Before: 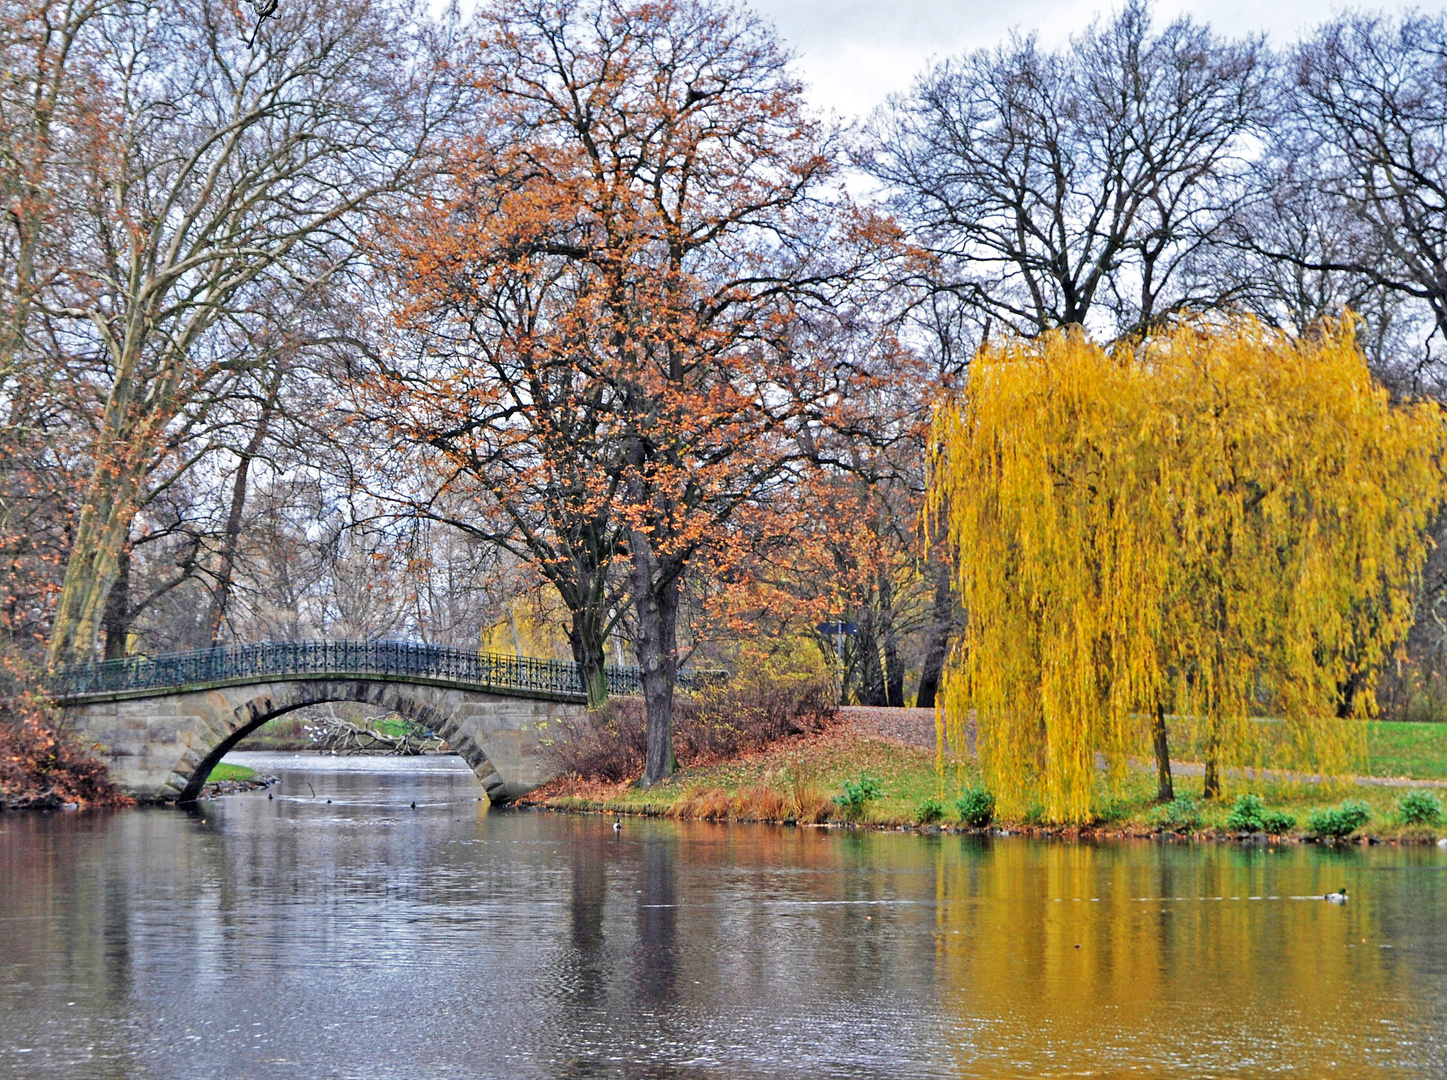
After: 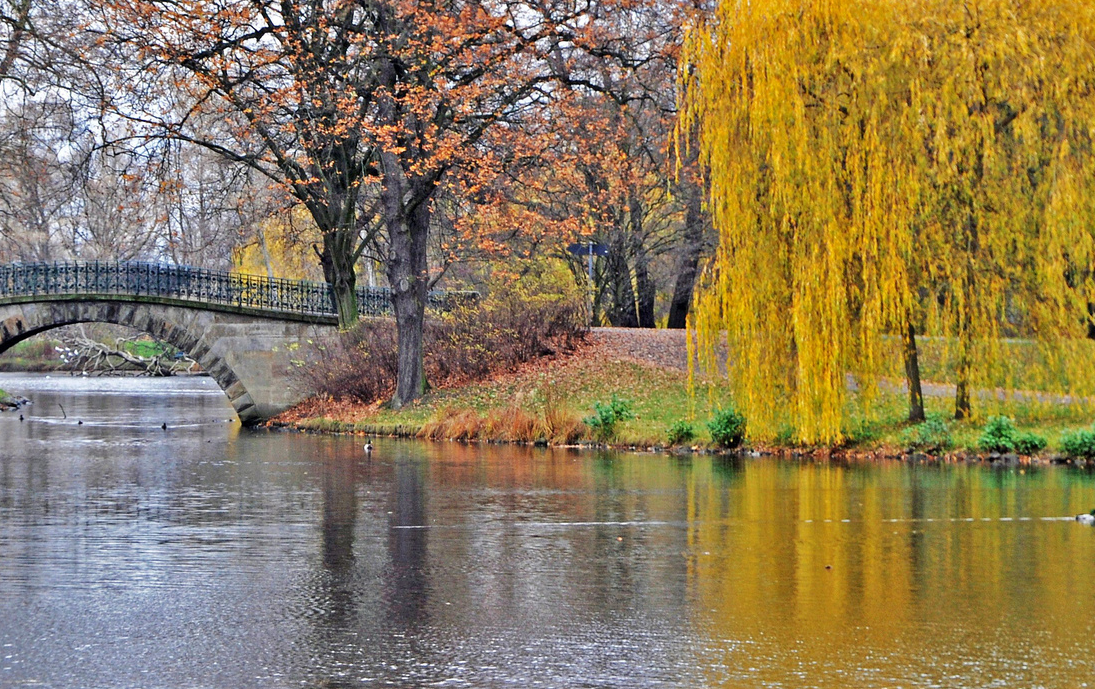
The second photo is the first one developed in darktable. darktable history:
exposure: compensate highlight preservation false
crop and rotate: left 17.299%, top 35.115%, right 7.015%, bottom 1.024%
